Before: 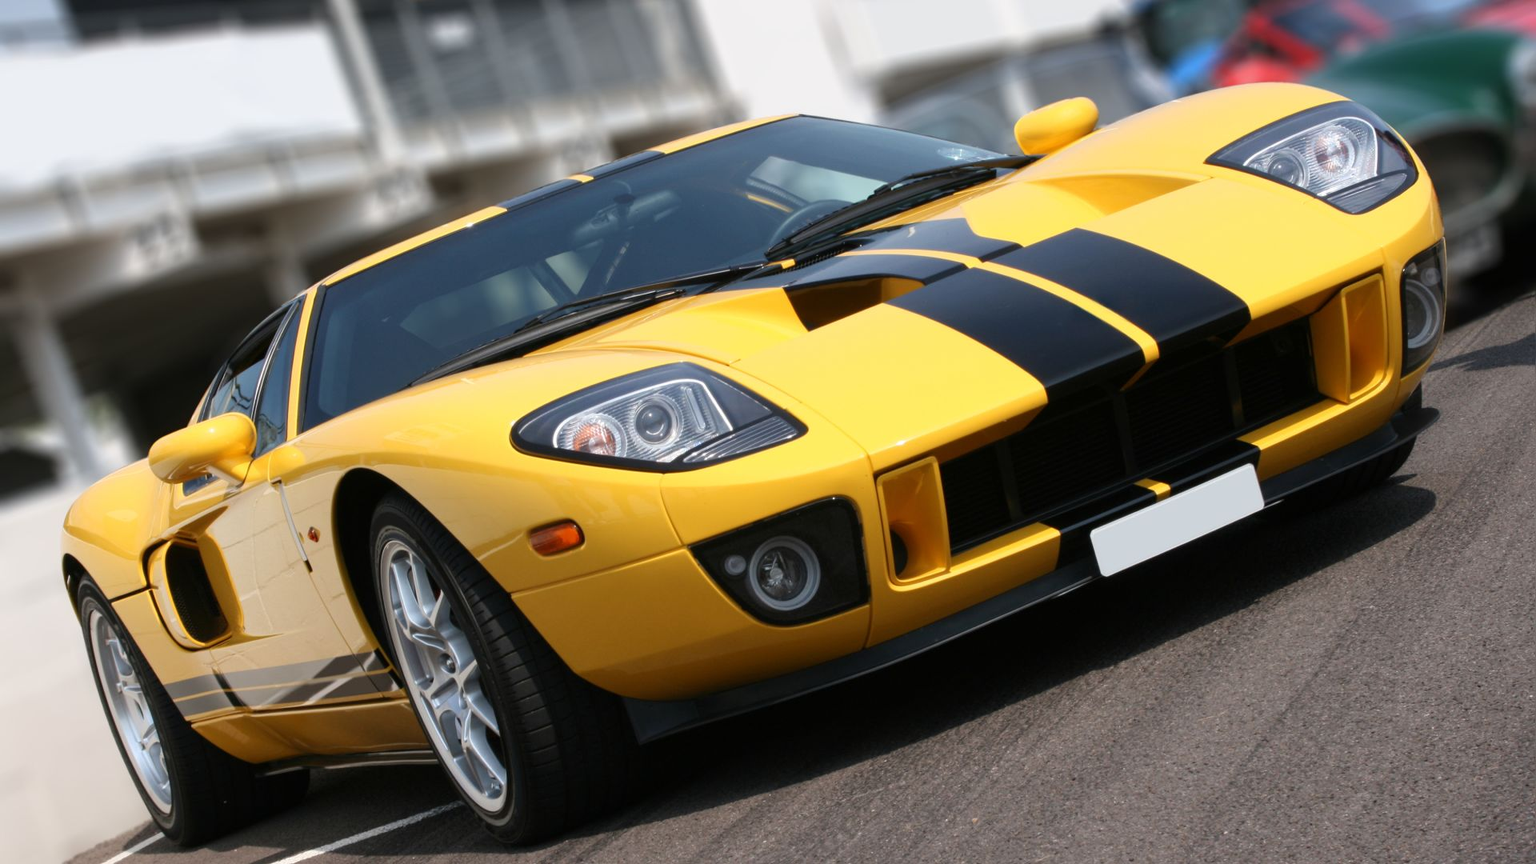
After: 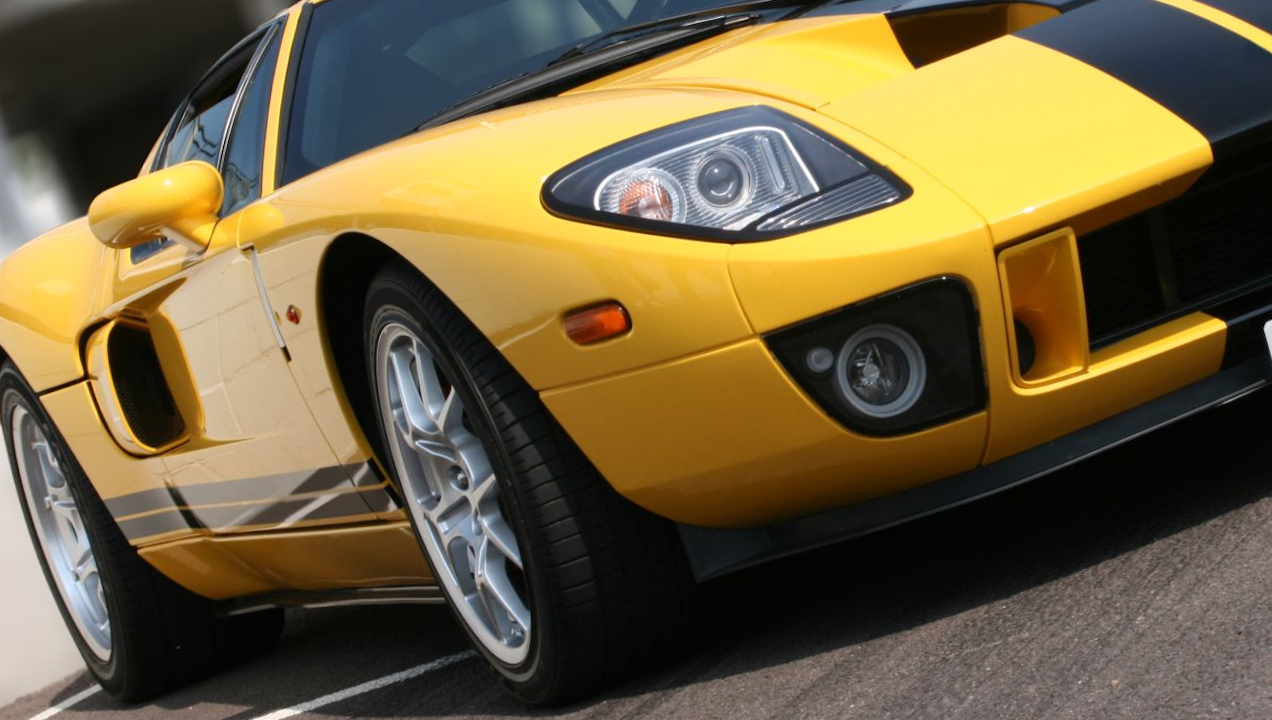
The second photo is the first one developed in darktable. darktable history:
crop and rotate: angle -0.764°, left 3.991%, top 31.703%, right 28.181%
